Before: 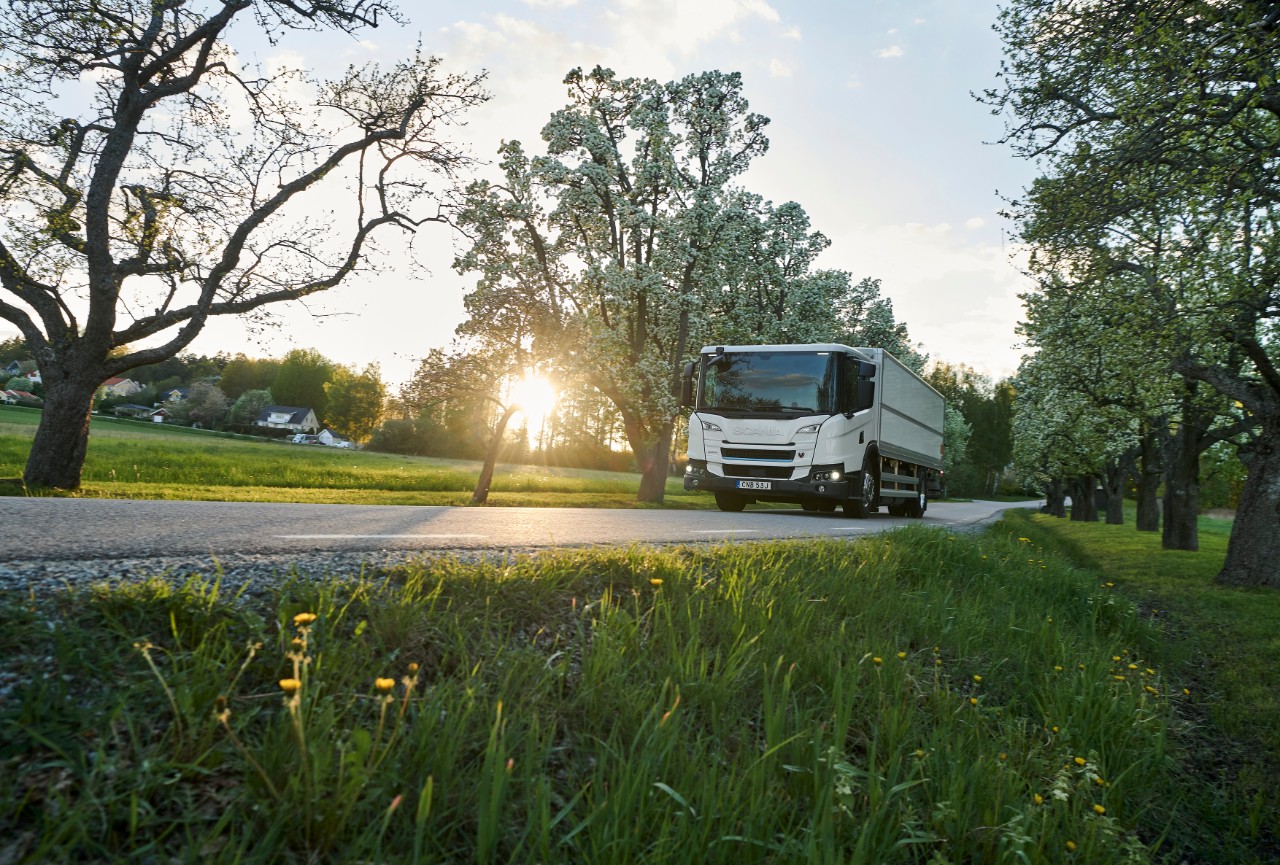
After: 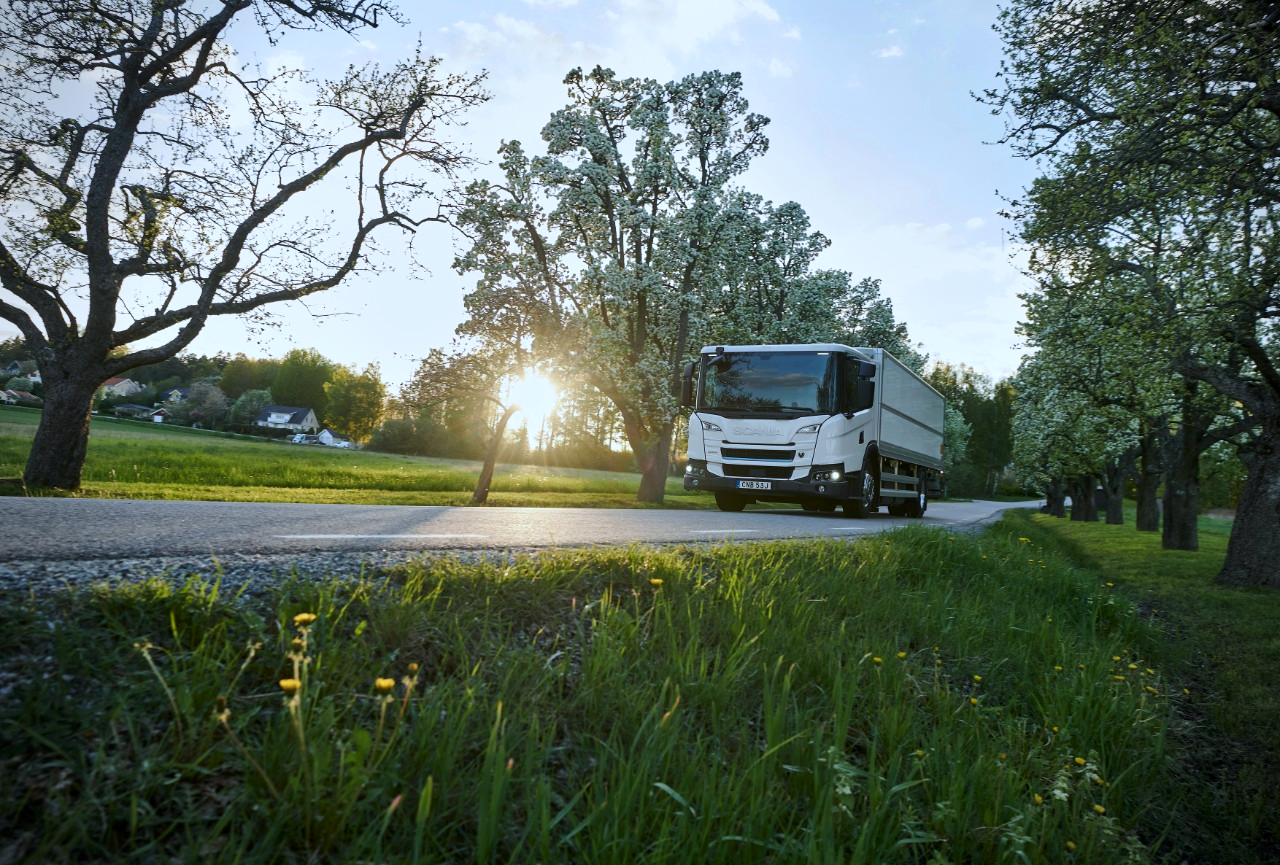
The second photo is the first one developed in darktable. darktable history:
vignetting: unbound false
white balance: red 0.924, blue 1.095
contrast brightness saturation: contrast 0.03, brightness -0.04
